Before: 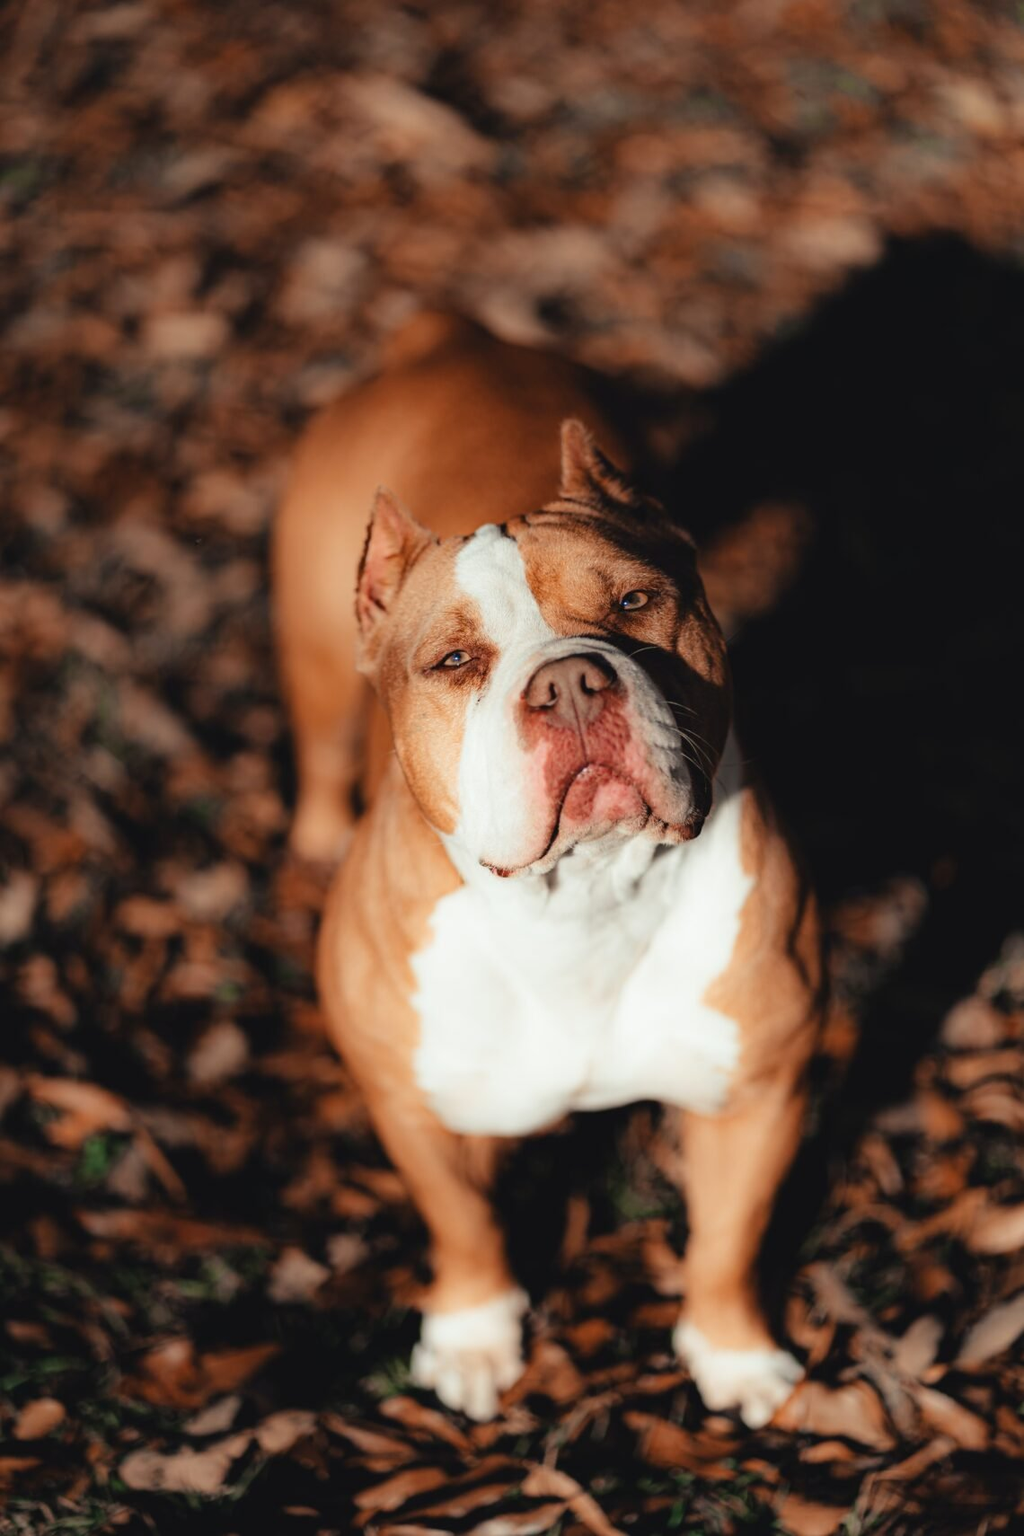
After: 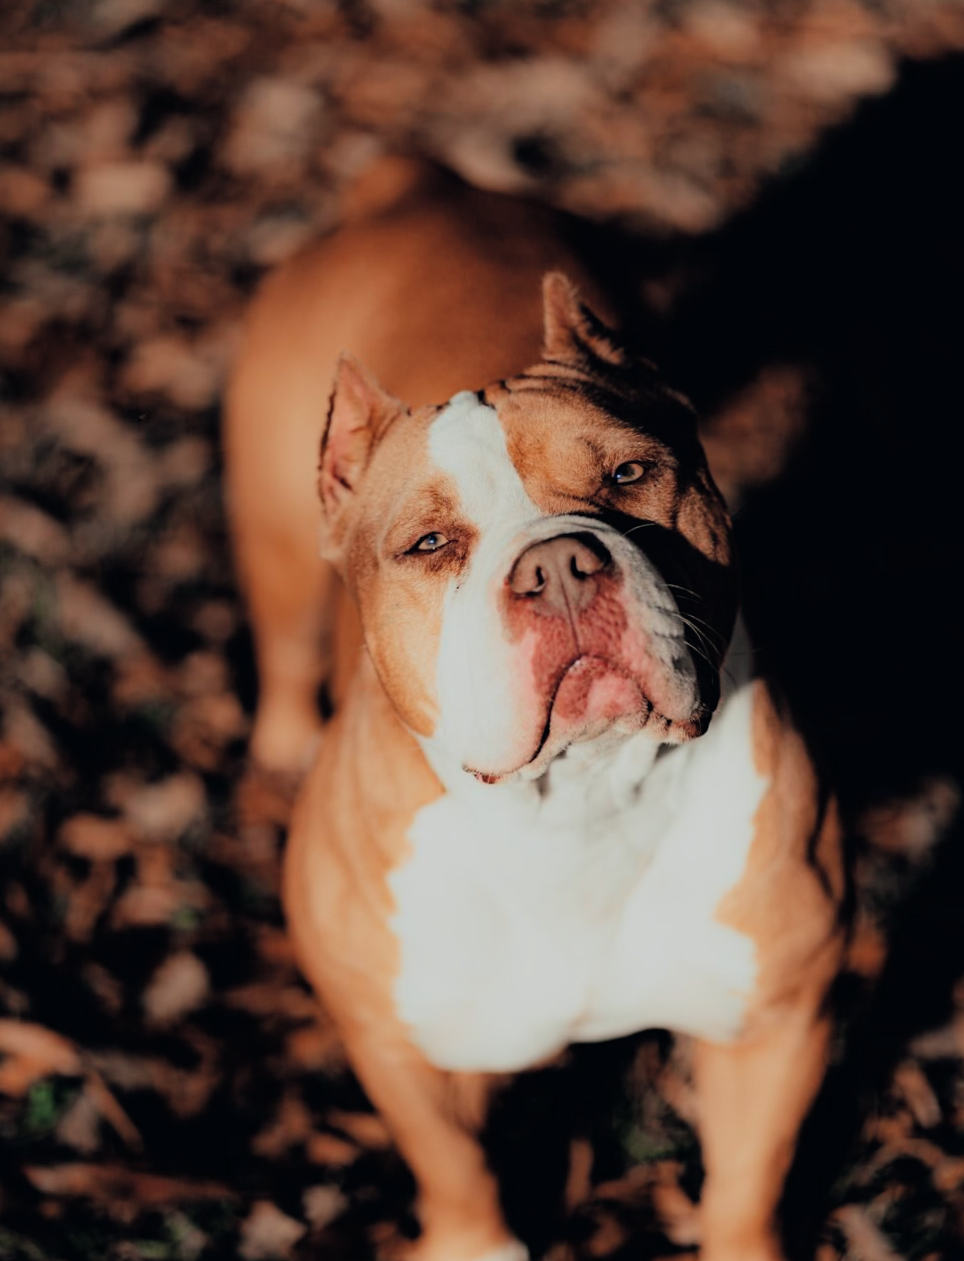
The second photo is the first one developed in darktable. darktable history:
filmic rgb: black relative exposure -7.15 EV, white relative exposure 5.36 EV, hardness 3.02, color science v6 (2022)
crop: left 7.856%, top 11.836%, right 10.12%, bottom 15.387%
rotate and perspective: rotation -1.24°, automatic cropping off
color balance rgb: shadows lift › chroma 3.88%, shadows lift › hue 88.52°, power › hue 214.65°, global offset › chroma 0.1%, global offset › hue 252.4°, contrast 4.45%
